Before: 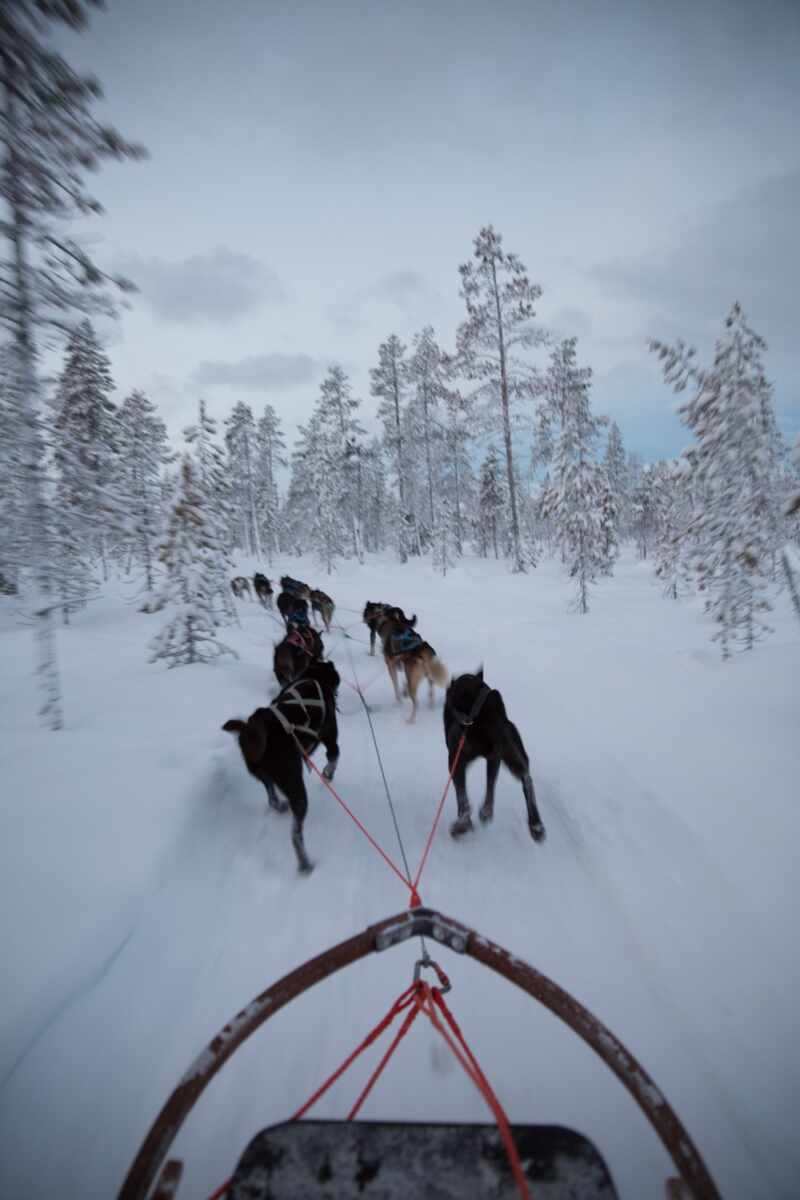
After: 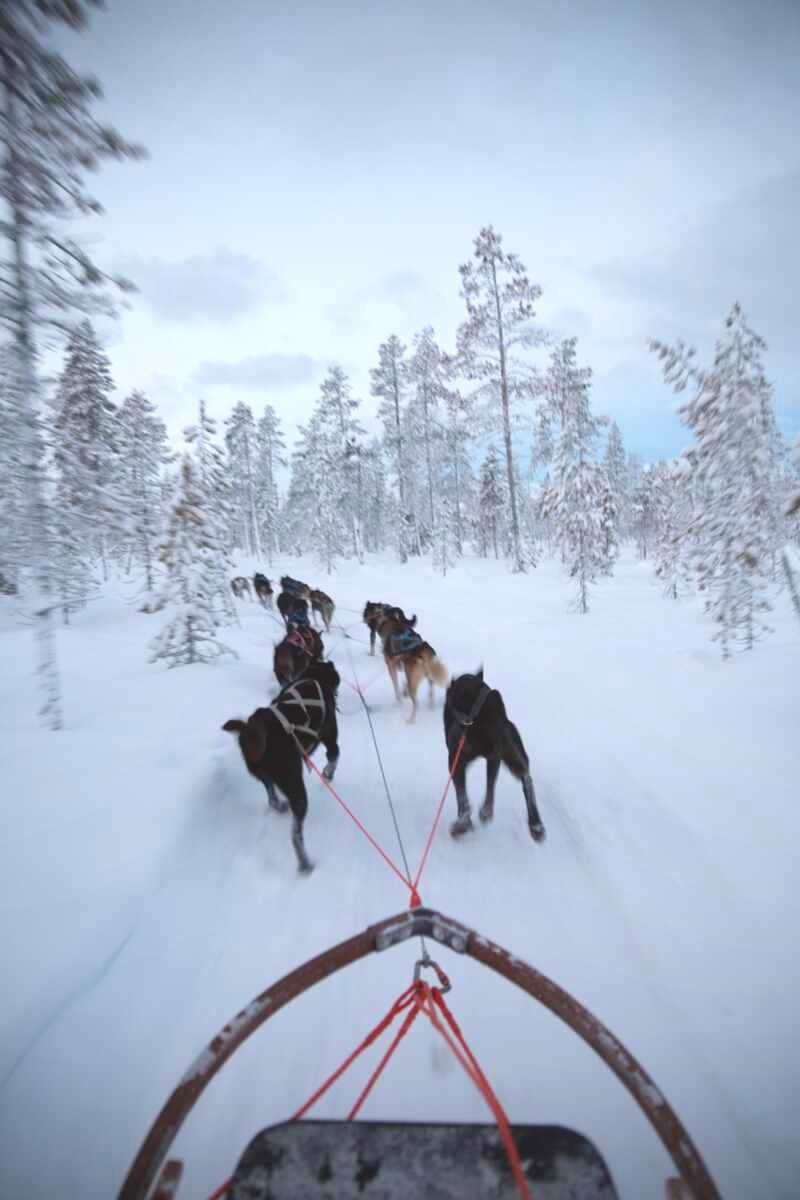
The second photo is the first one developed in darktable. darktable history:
exposure: exposure 0.749 EV, compensate exposure bias true, compensate highlight preservation false
local contrast: highlights 70%, shadows 67%, detail 80%, midtone range 0.331
